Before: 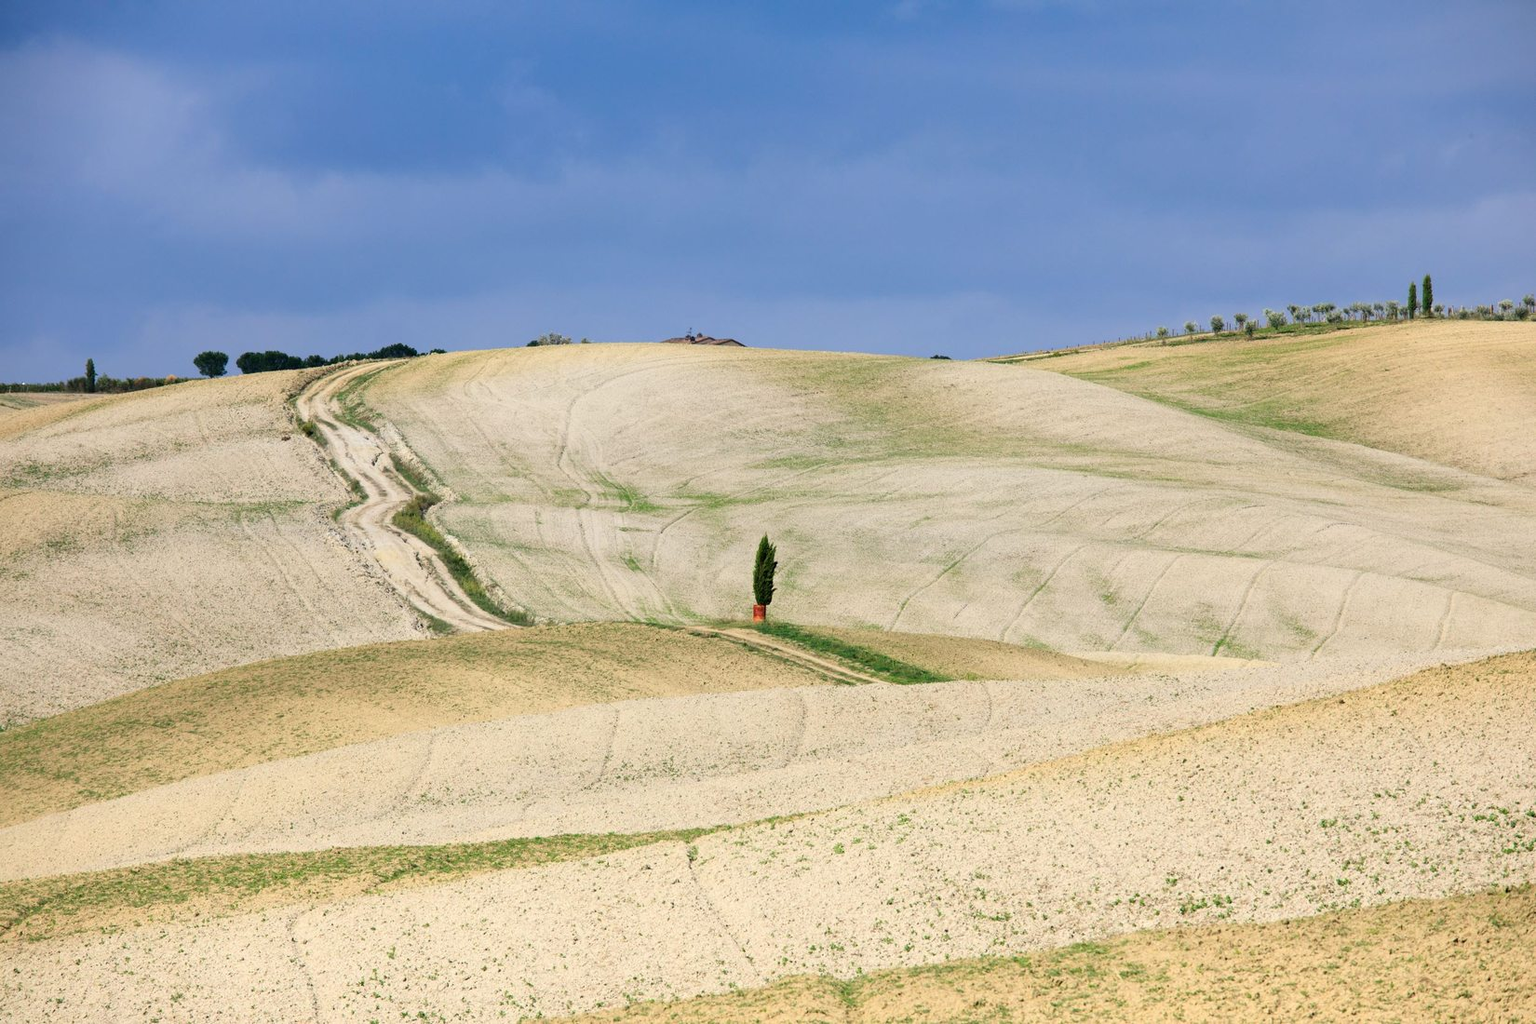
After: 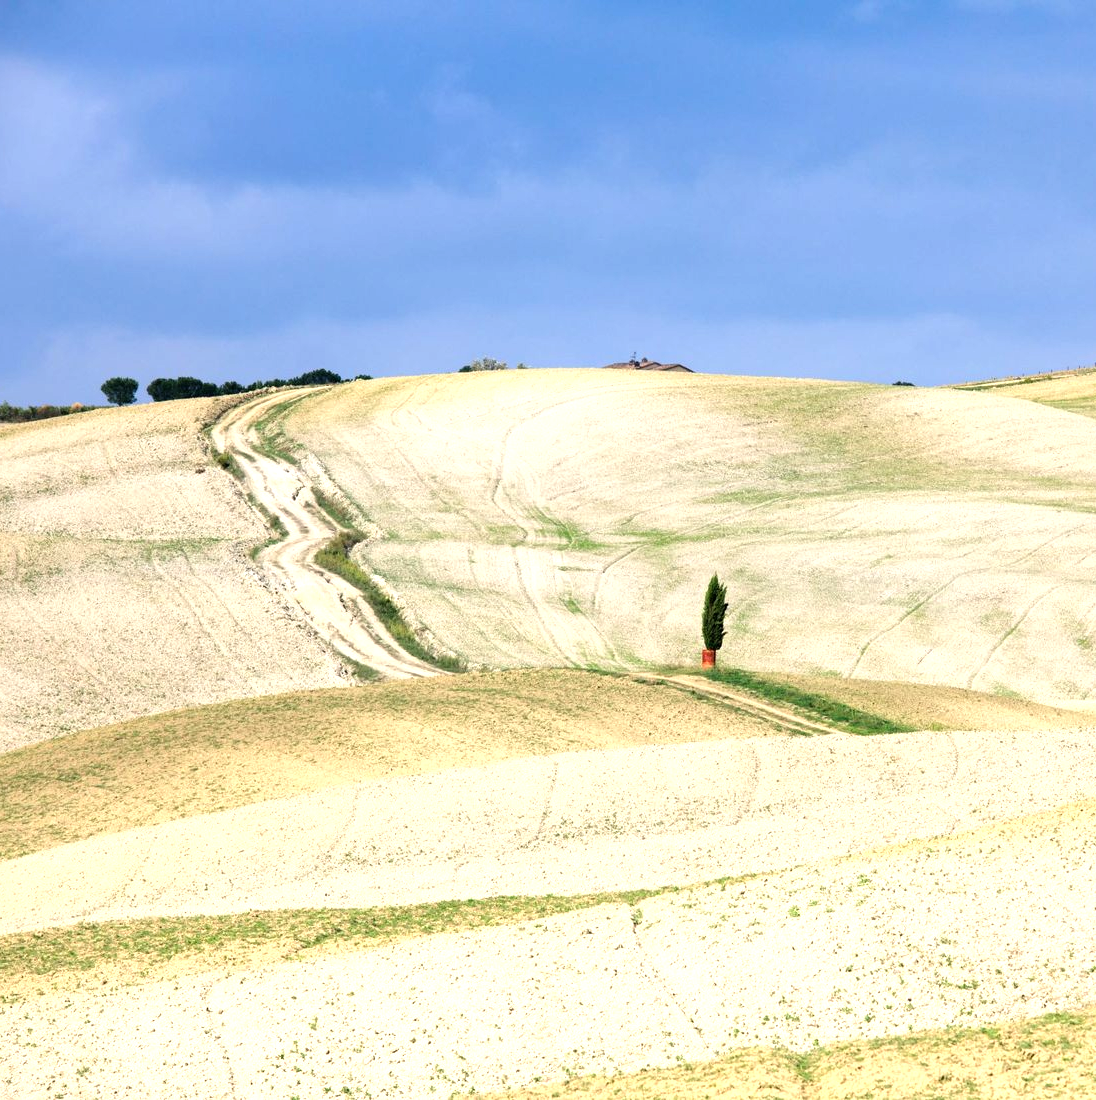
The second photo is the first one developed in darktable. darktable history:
tone equalizer: -8 EV -0.751 EV, -7 EV -0.694 EV, -6 EV -0.614 EV, -5 EV -0.385 EV, -3 EV 0.392 EV, -2 EV 0.6 EV, -1 EV 0.693 EV, +0 EV 0.742 EV, mask exposure compensation -0.5 EV
local contrast: mode bilateral grid, contrast 11, coarseness 26, detail 115%, midtone range 0.2
crop and rotate: left 6.496%, right 27.068%
